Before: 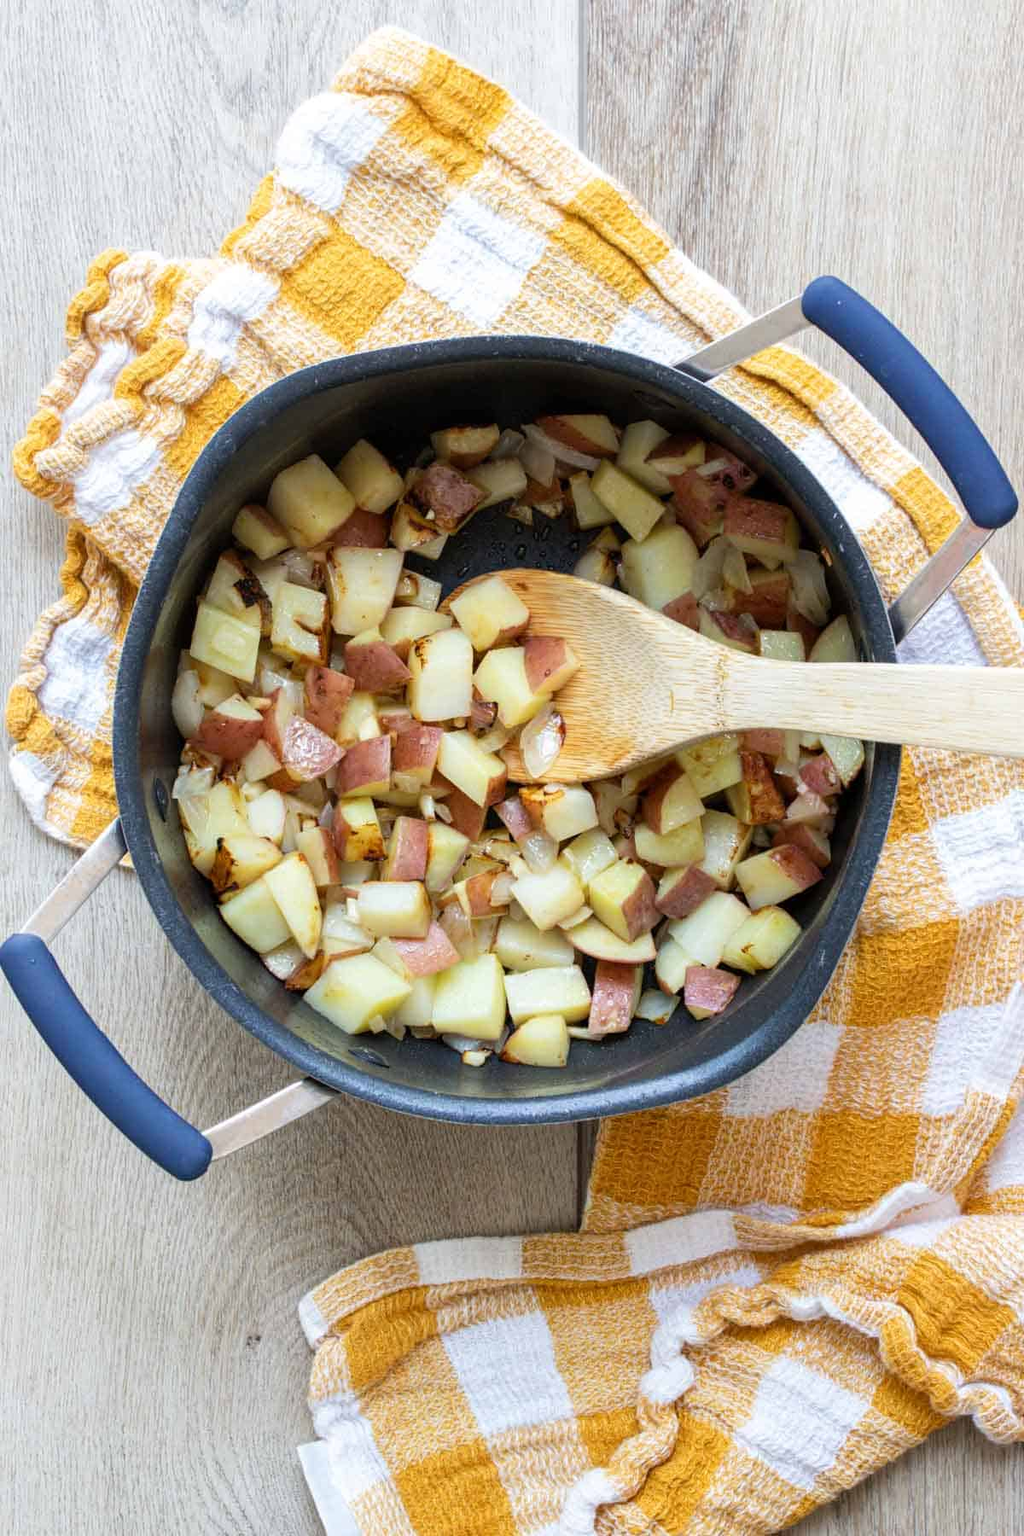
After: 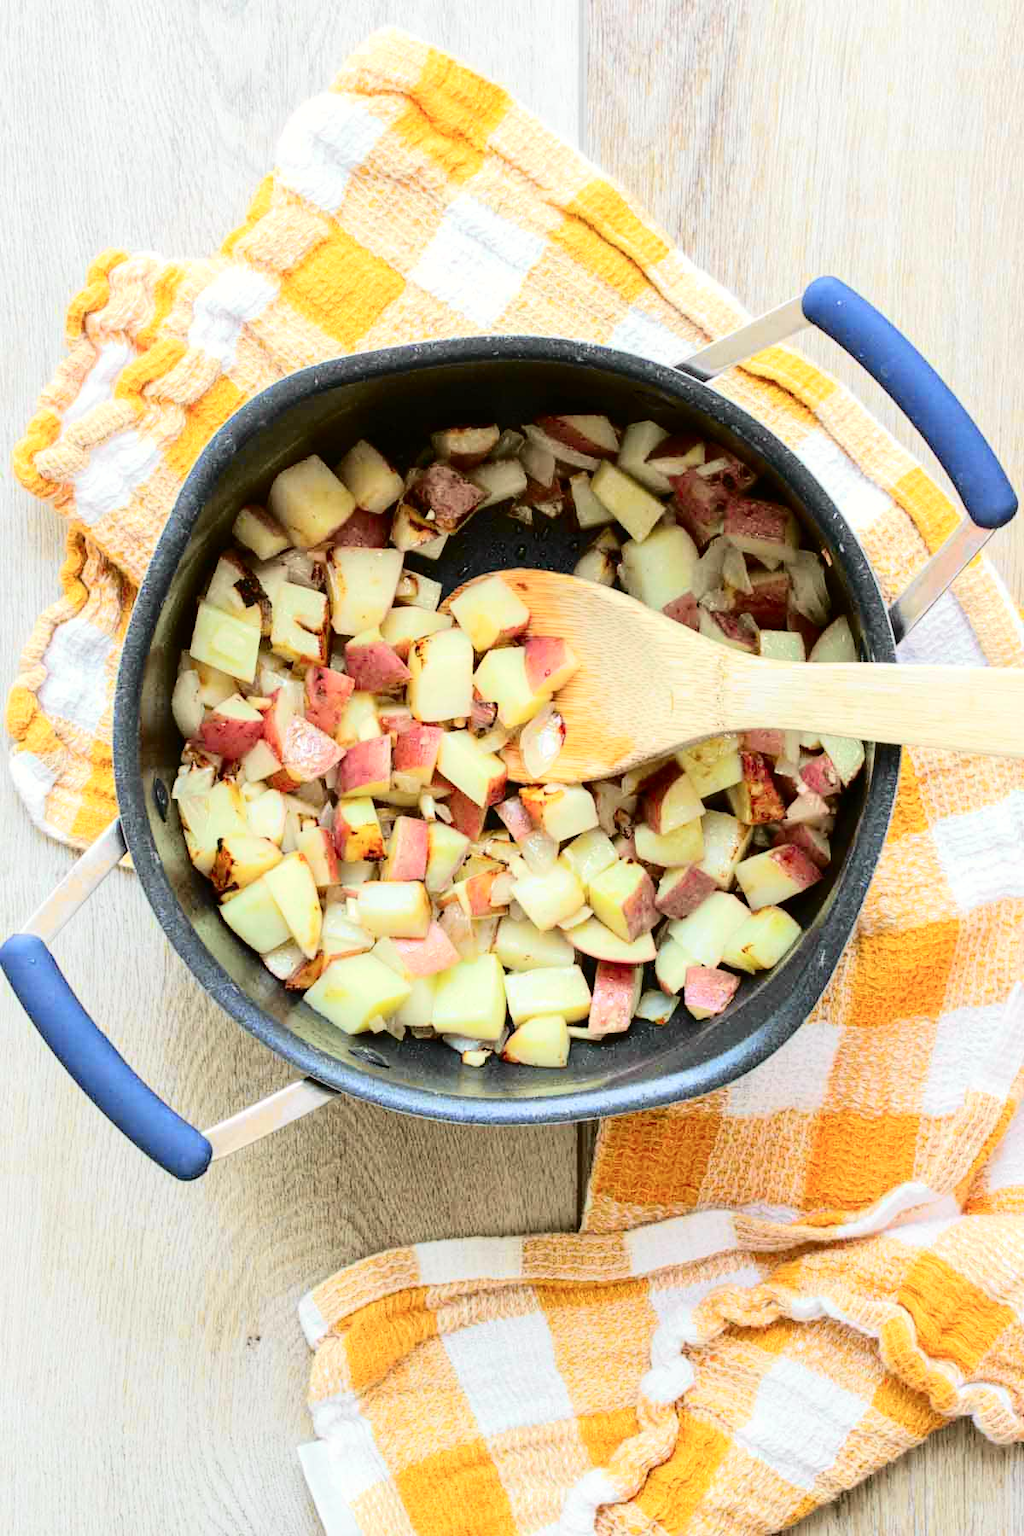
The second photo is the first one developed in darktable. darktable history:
exposure: exposure 0.515 EV, compensate highlight preservation false
tone curve: curves: ch0 [(0, 0.006) (0.184, 0.117) (0.405, 0.46) (0.456, 0.528) (0.634, 0.728) (0.877, 0.89) (0.984, 0.935)]; ch1 [(0, 0) (0.443, 0.43) (0.492, 0.489) (0.566, 0.579) (0.595, 0.625) (0.608, 0.667) (0.65, 0.729) (1, 1)]; ch2 [(0, 0) (0.33, 0.301) (0.421, 0.443) (0.447, 0.489) (0.495, 0.505) (0.537, 0.583) (0.586, 0.591) (0.663, 0.686) (1, 1)], color space Lab, independent channels, preserve colors none
contrast brightness saturation: saturation -0.05
